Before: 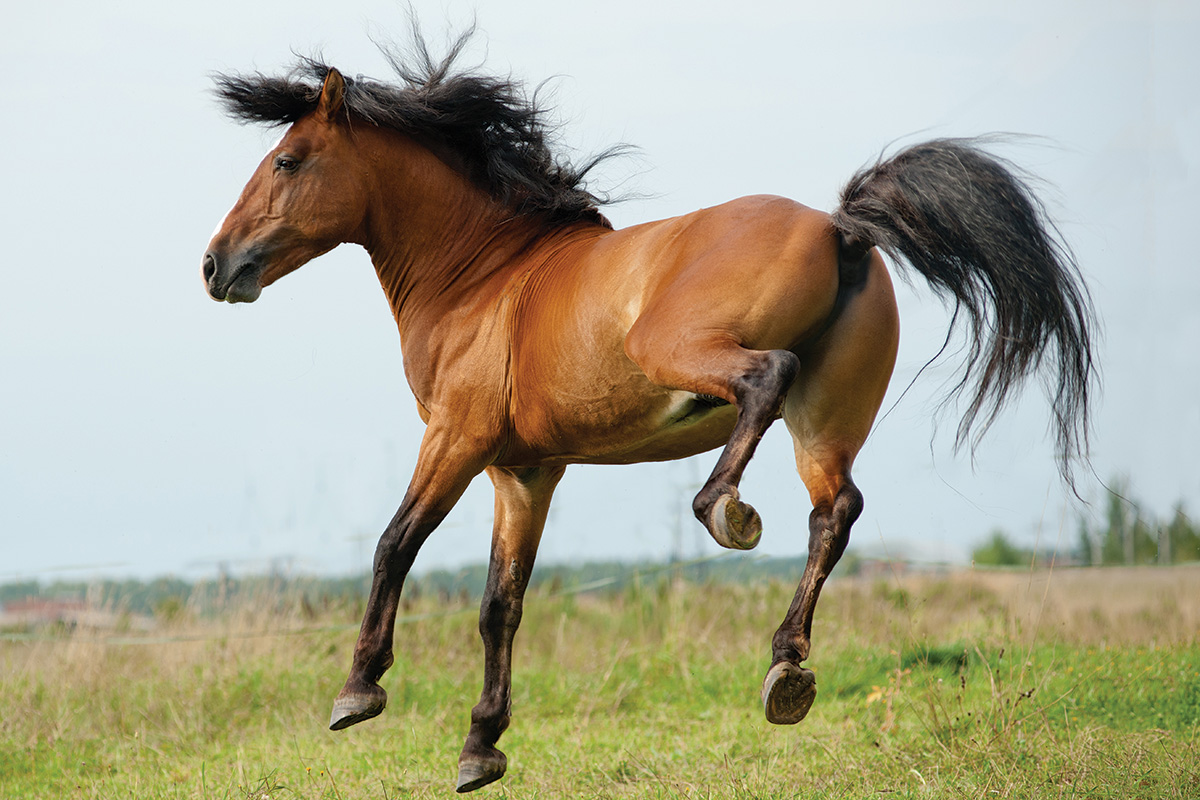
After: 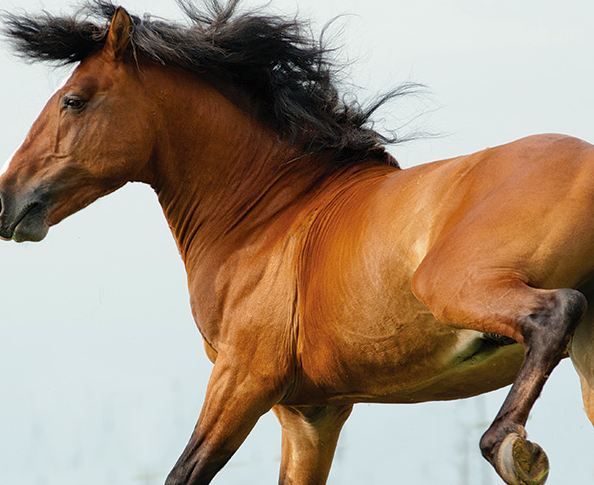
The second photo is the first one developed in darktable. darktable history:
color correction: highlights a* 0.614, highlights b* 2.8, saturation 1.09
crop: left 17.799%, top 7.689%, right 32.667%, bottom 31.655%
